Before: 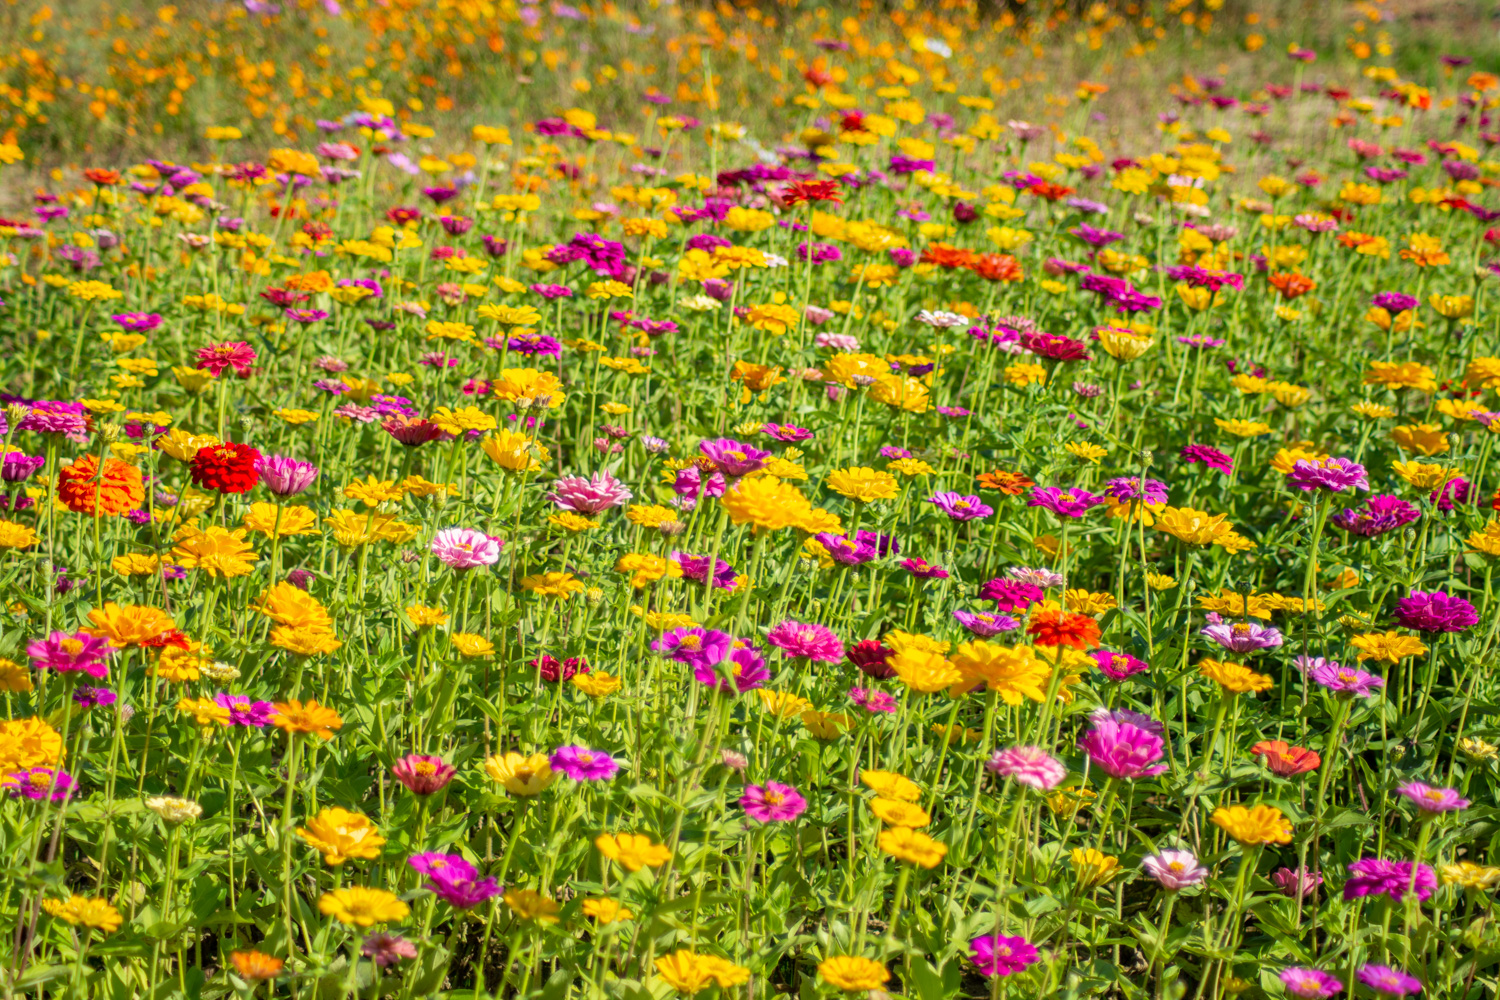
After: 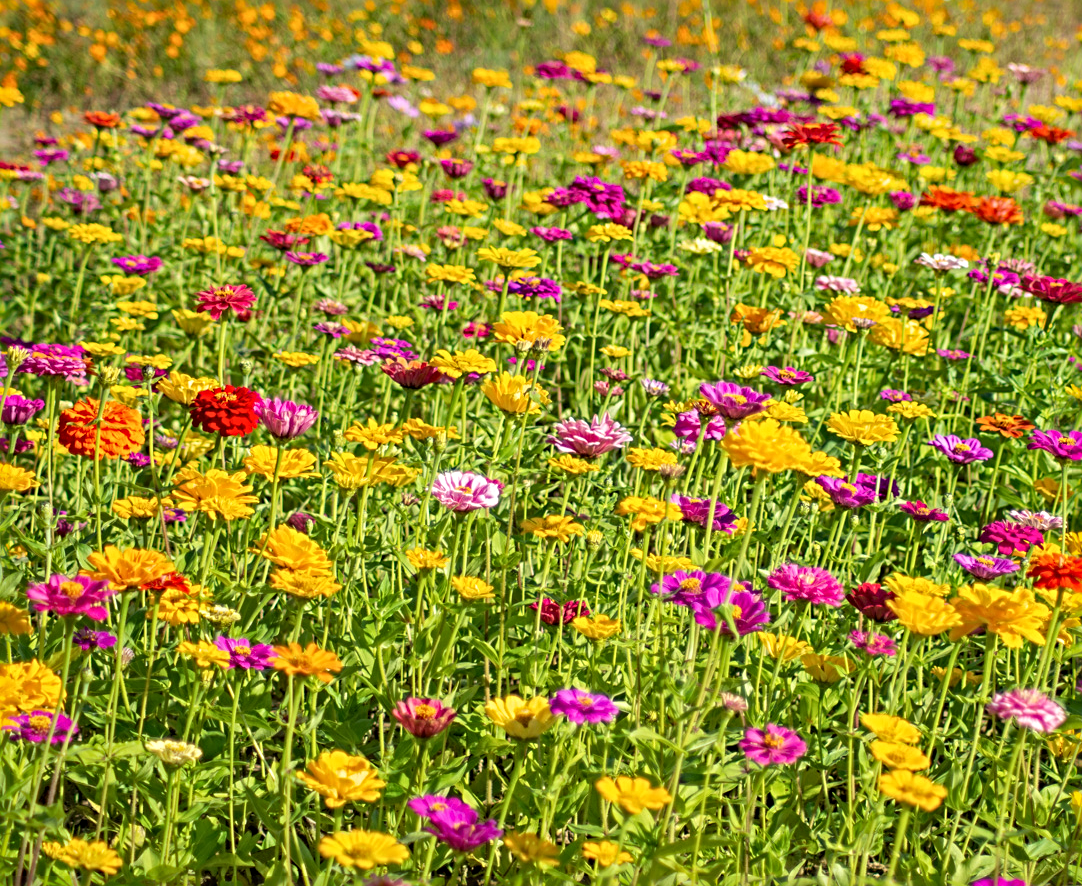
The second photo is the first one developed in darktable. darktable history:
sharpen: radius 3.989
crop: top 5.767%, right 27.853%, bottom 5.623%
